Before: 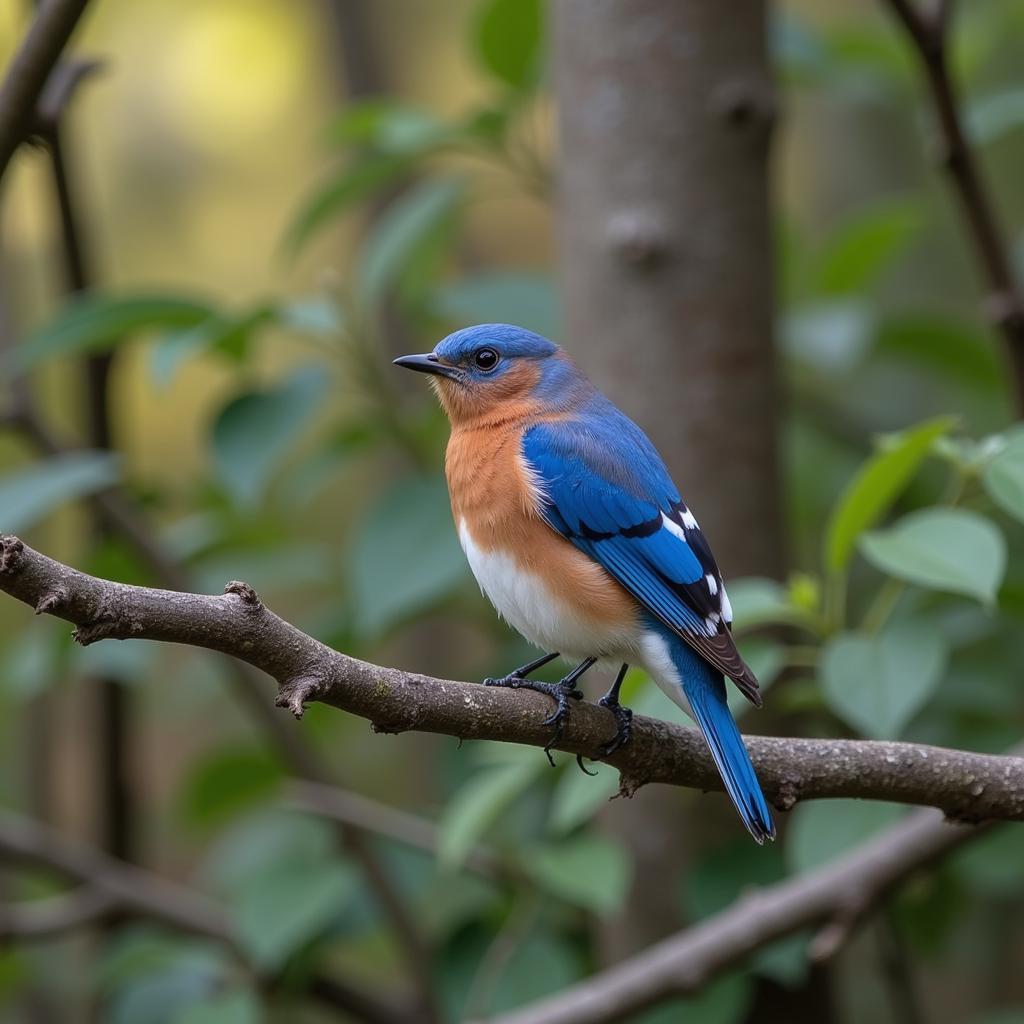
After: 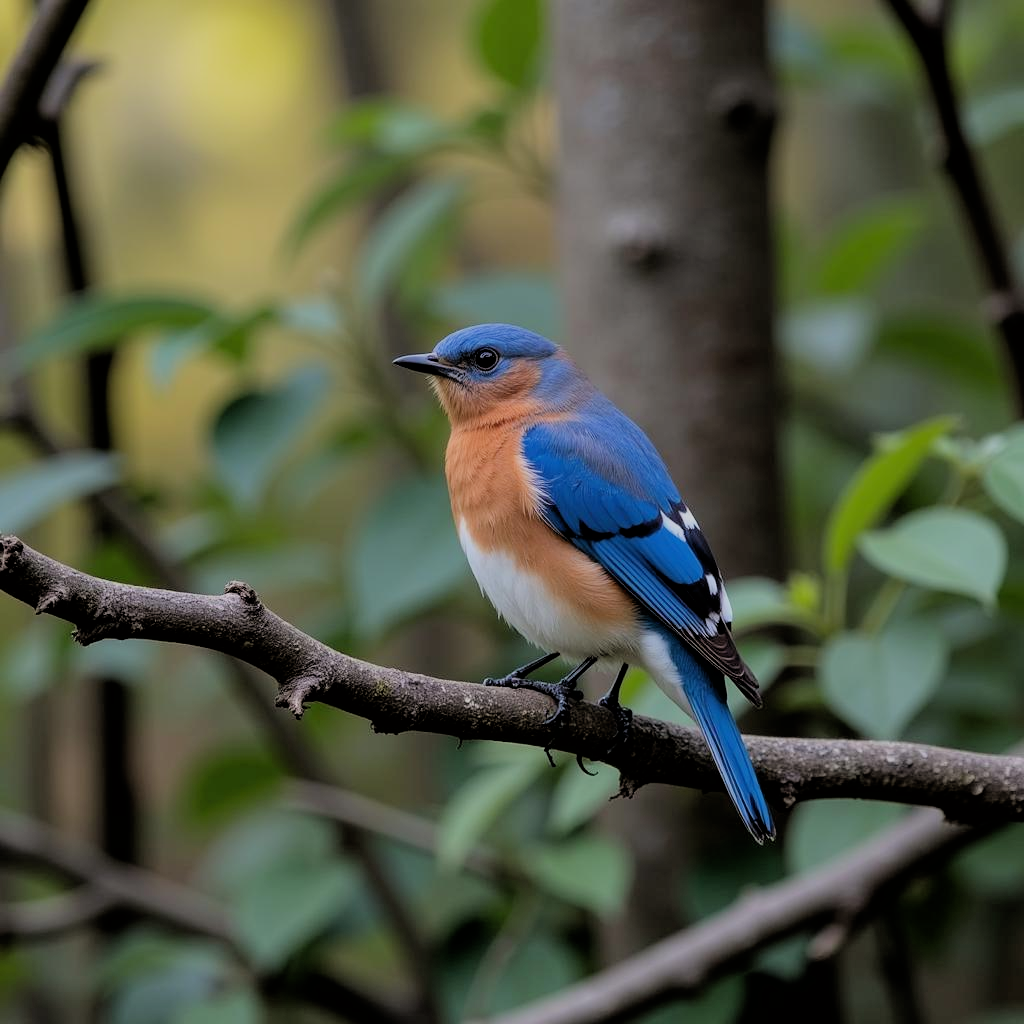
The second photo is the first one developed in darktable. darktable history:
filmic rgb: black relative exposure -4.27 EV, white relative exposure 4.56 EV, hardness 2.37, contrast 1.054, color science v6 (2022)
